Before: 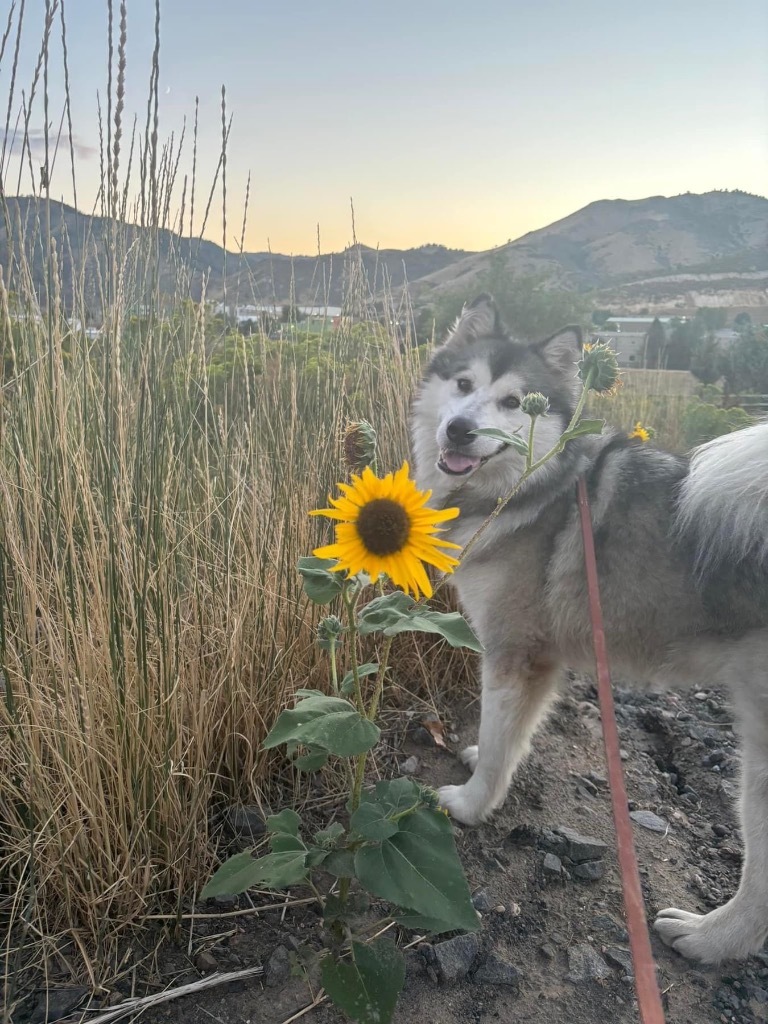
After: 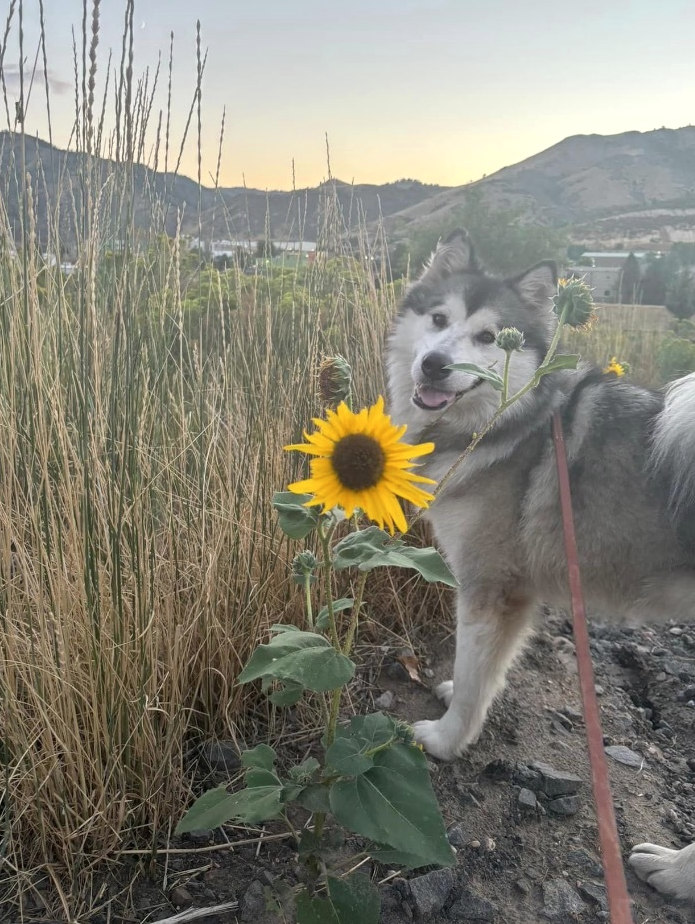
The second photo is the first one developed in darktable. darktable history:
color zones: curves: ch0 [(0, 0.553) (0.123, 0.58) (0.23, 0.419) (0.468, 0.155) (0.605, 0.132) (0.723, 0.063) (0.833, 0.172) (0.921, 0.468)]; ch1 [(0.025, 0.645) (0.229, 0.584) (0.326, 0.551) (0.537, 0.446) (0.599, 0.911) (0.708, 1) (0.805, 0.944)]; ch2 [(0.086, 0.468) (0.254, 0.464) (0.638, 0.564) (0.702, 0.592) (0.768, 0.564)], mix -121.01%
crop: left 3.307%, top 6.428%, right 6.181%, bottom 3.279%
